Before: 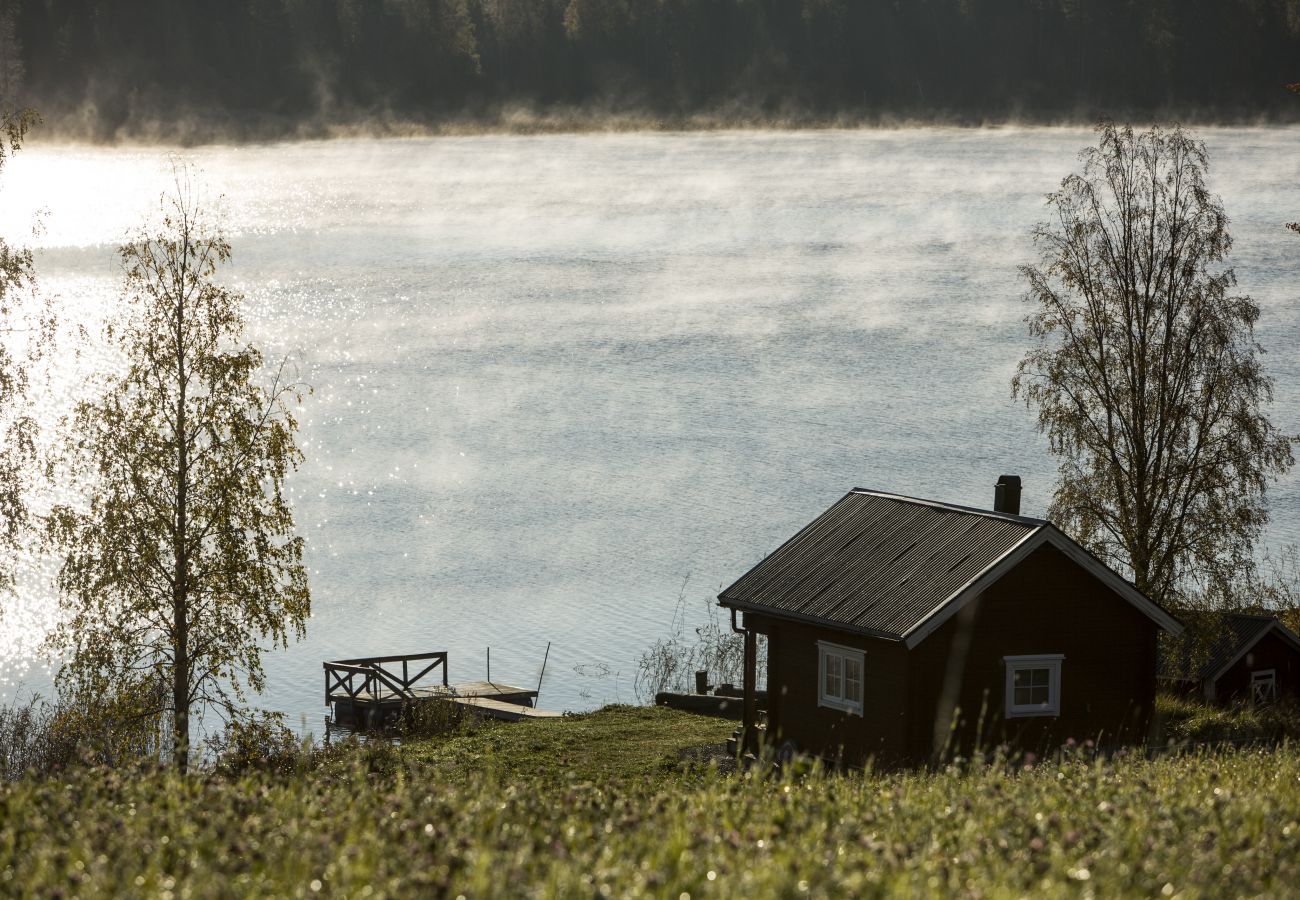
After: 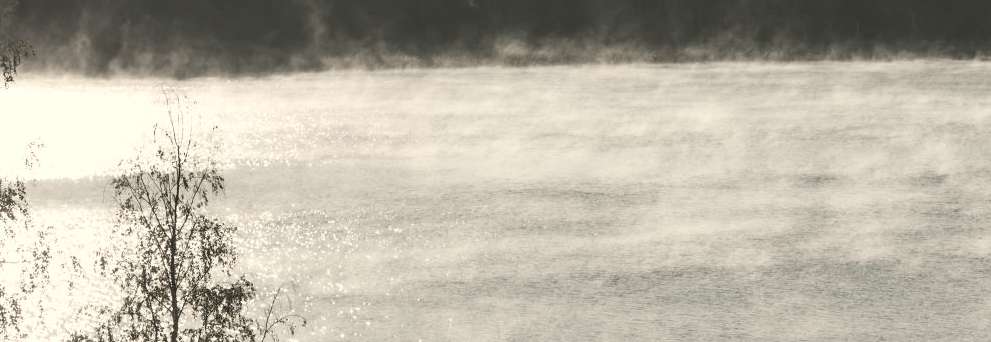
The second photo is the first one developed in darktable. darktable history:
color correction: highlights a* 4.02, highlights b* 4.98, shadows a* -7.55, shadows b* 4.98
white balance: red 1.08, blue 0.791
exposure: exposure 0.236 EV, compensate highlight preservation false
color zones: curves: ch0 [(0, 0.613) (0.01, 0.613) (0.245, 0.448) (0.498, 0.529) (0.642, 0.665) (0.879, 0.777) (0.99, 0.613)]; ch1 [(0, 0.272) (0.219, 0.127) (0.724, 0.346)]
crop: left 0.579%, top 7.627%, right 23.167%, bottom 54.275%
